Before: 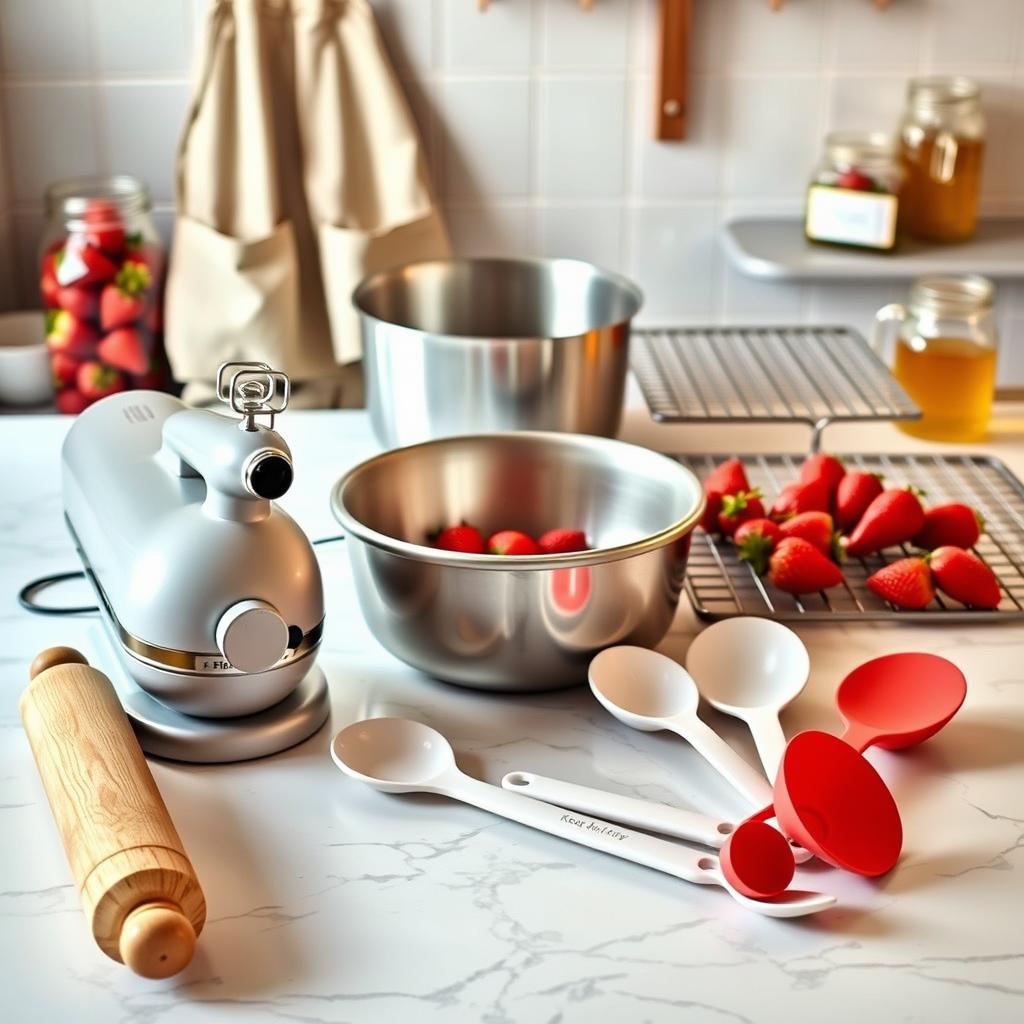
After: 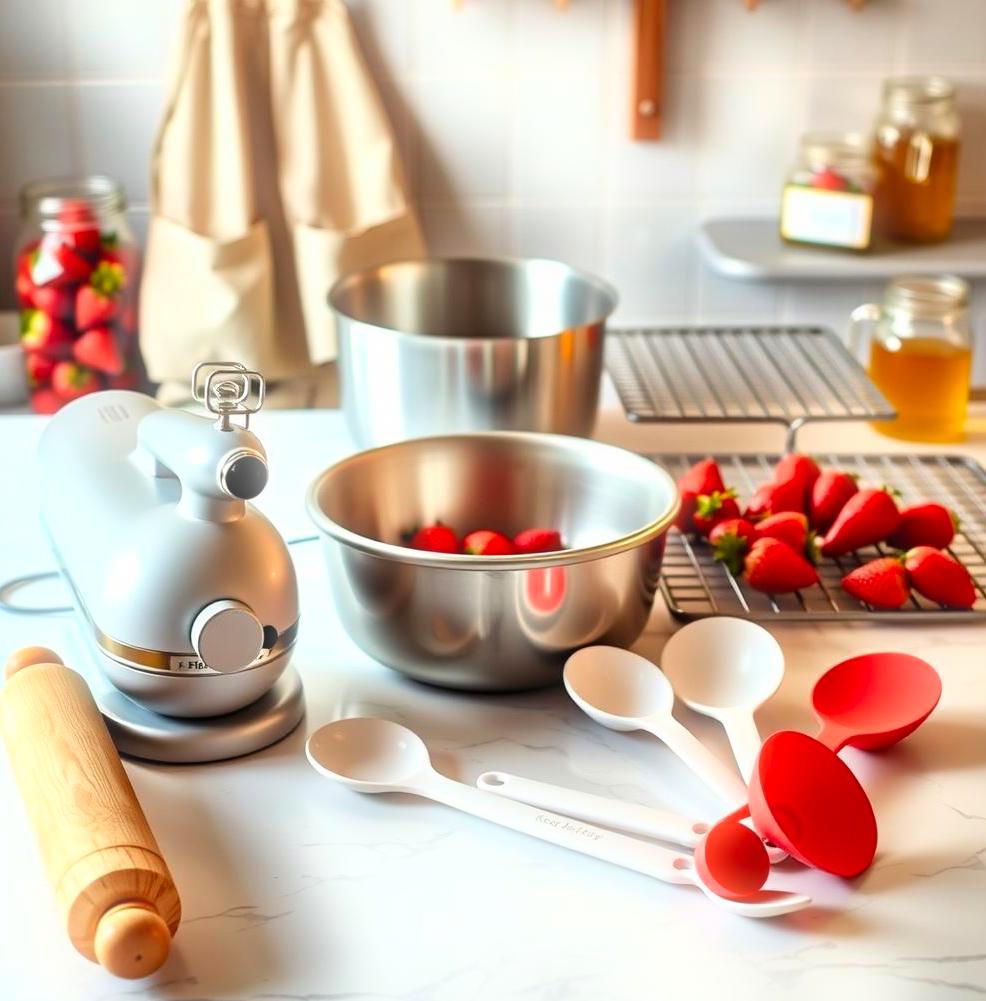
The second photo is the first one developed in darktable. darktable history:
crop and rotate: left 2.536%, right 1.107%, bottom 2.246%
contrast brightness saturation: saturation 0.18
bloom: size 5%, threshold 95%, strength 15%
exposure: compensate highlight preservation false
